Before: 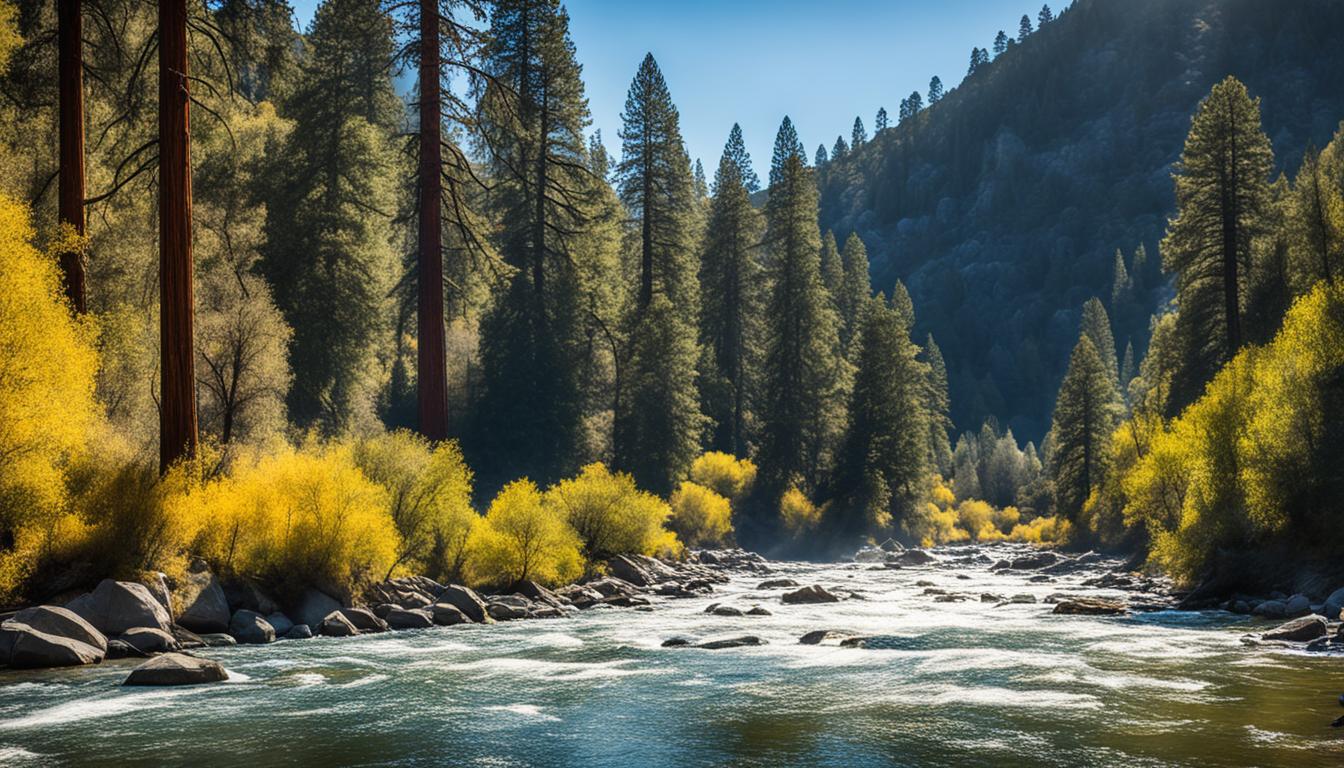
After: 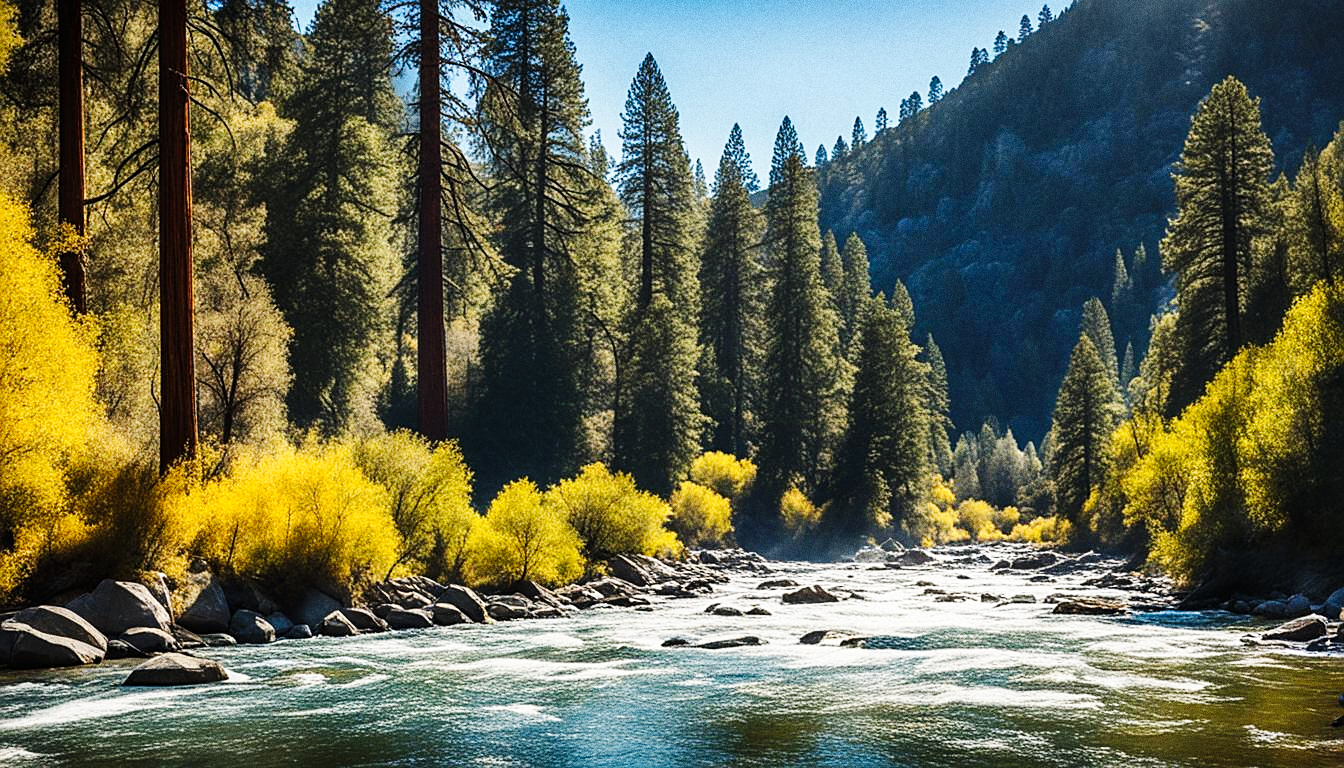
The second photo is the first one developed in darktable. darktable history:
base curve: curves: ch0 [(0, 0) (0.032, 0.025) (0.121, 0.166) (0.206, 0.329) (0.605, 0.79) (1, 1)], preserve colors none
grain: coarseness 0.09 ISO, strength 40%
sharpen: on, module defaults
color balance: on, module defaults
